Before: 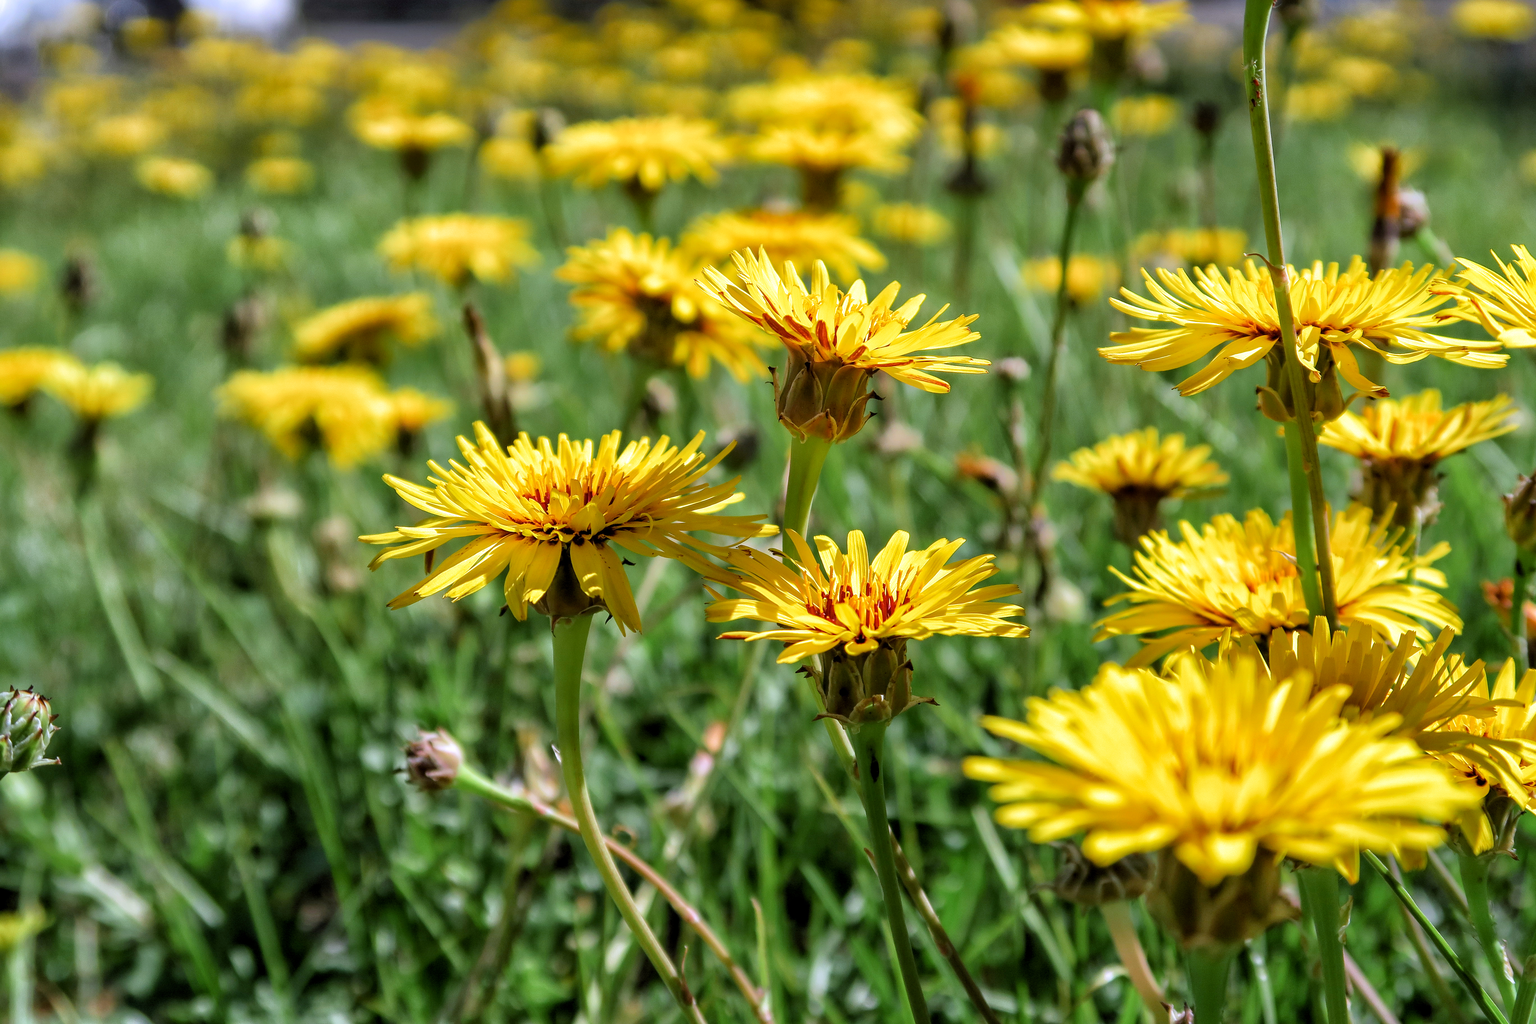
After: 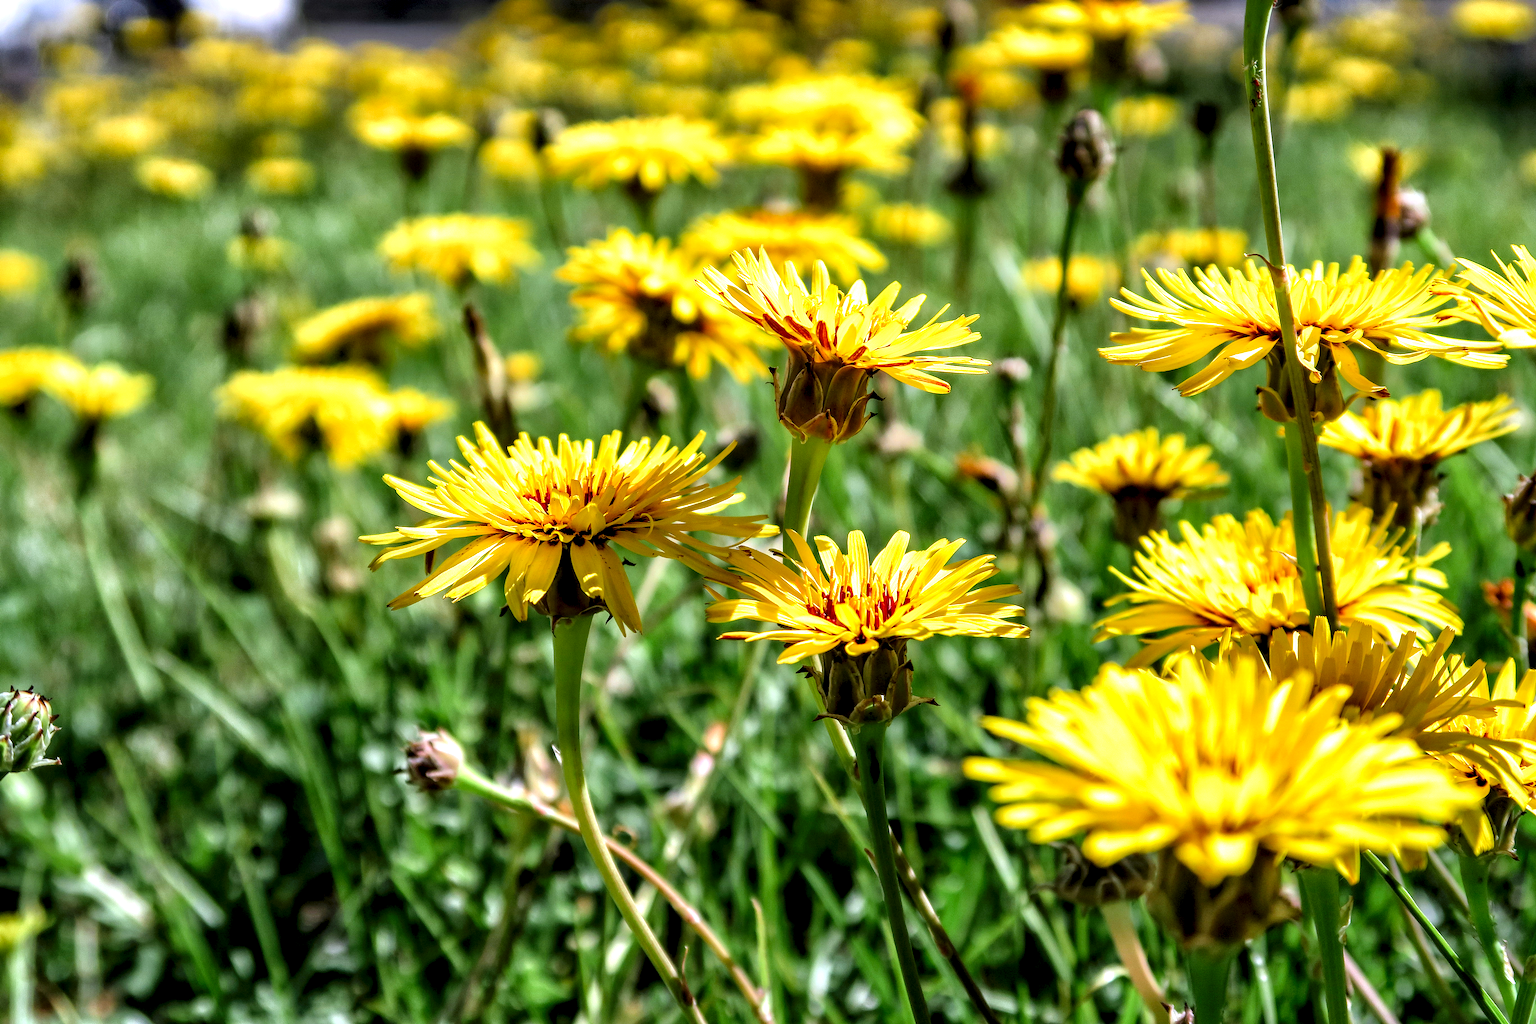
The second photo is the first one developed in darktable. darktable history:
tone curve: curves: ch0 [(0, 0) (0.003, 0.002) (0.011, 0.009) (0.025, 0.02) (0.044, 0.036) (0.069, 0.057) (0.1, 0.081) (0.136, 0.115) (0.177, 0.153) (0.224, 0.202) (0.277, 0.264) (0.335, 0.333) (0.399, 0.409) (0.468, 0.491) (0.543, 0.58) (0.623, 0.675) (0.709, 0.777) (0.801, 0.88) (0.898, 0.98) (1, 1)], preserve colors none
local contrast: detail 135%, midtone range 0.75
